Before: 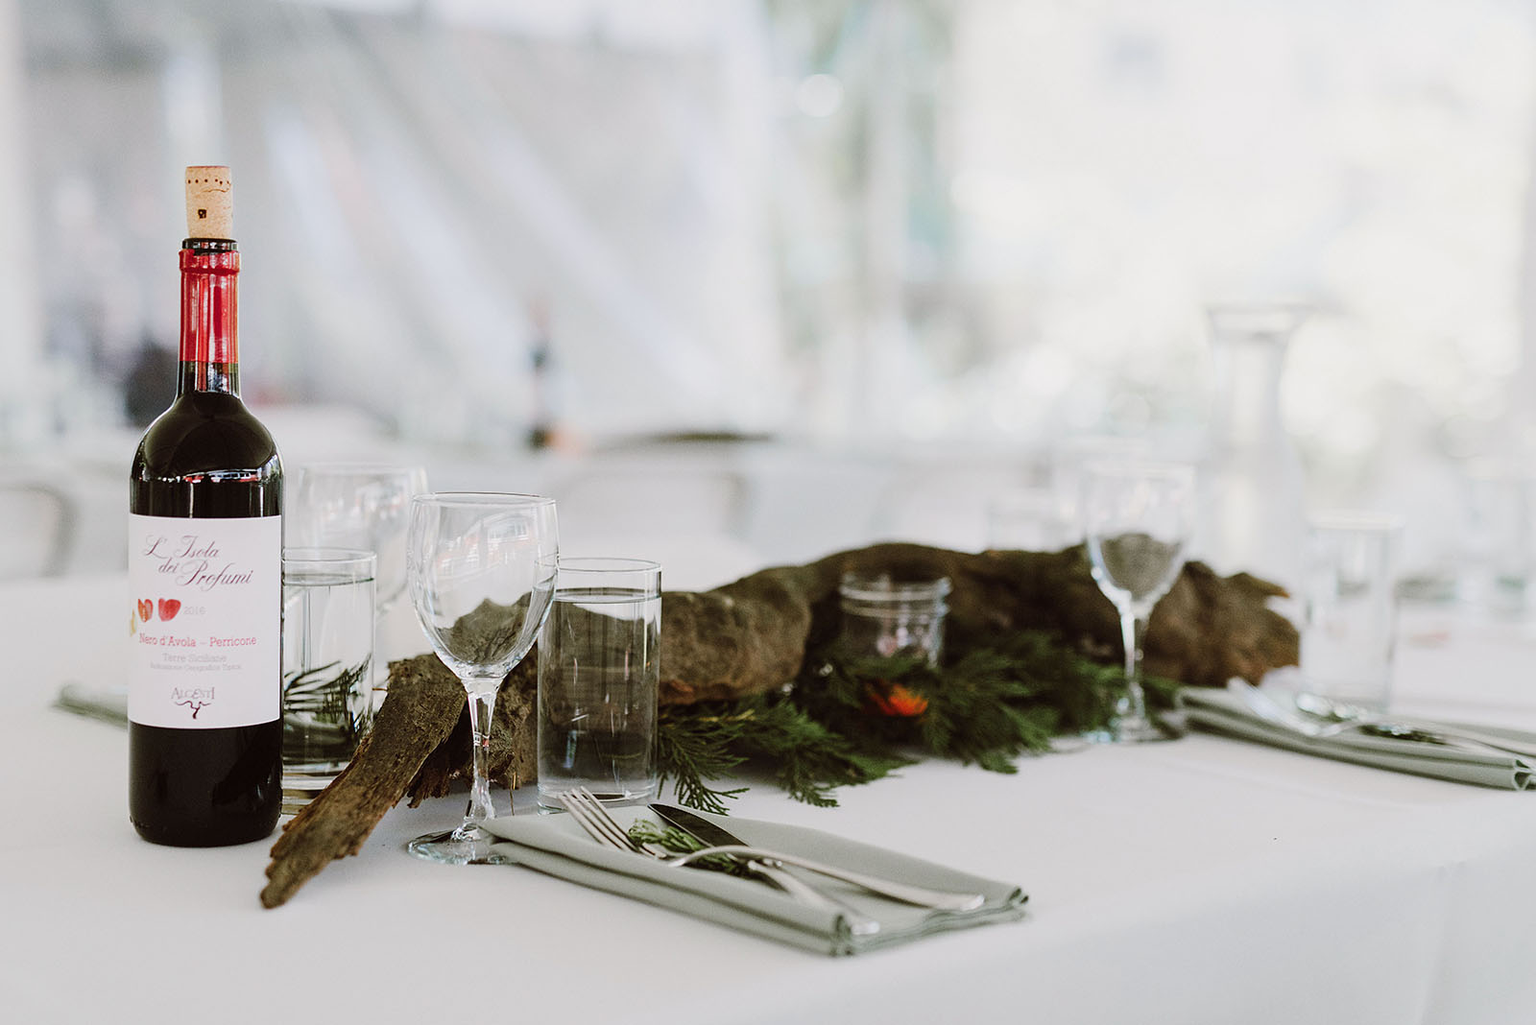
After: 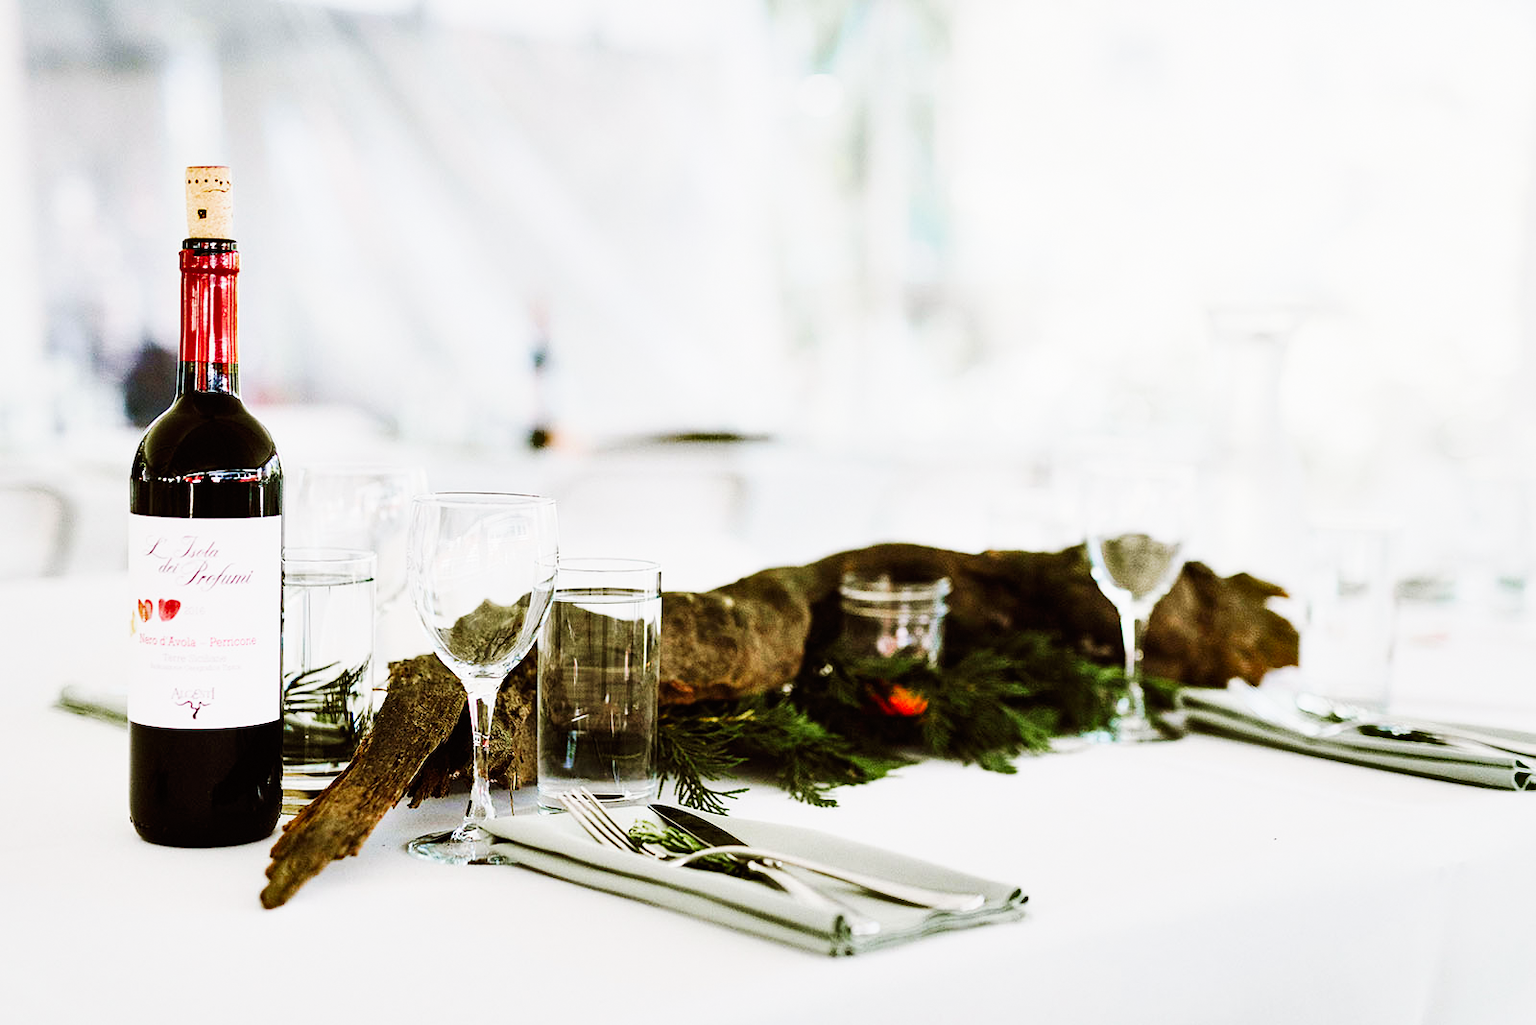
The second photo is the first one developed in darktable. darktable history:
base curve: curves: ch0 [(0, 0) (0.007, 0.004) (0.027, 0.03) (0.046, 0.07) (0.207, 0.54) (0.442, 0.872) (0.673, 0.972) (1, 1)], preserve colors none
velvia: on, module defaults
exposure: black level correction 0.001, exposure -0.2 EV, compensate highlight preservation false
grain: coarseness 0.81 ISO, strength 1.34%, mid-tones bias 0%
shadows and highlights: low approximation 0.01, soften with gaussian
